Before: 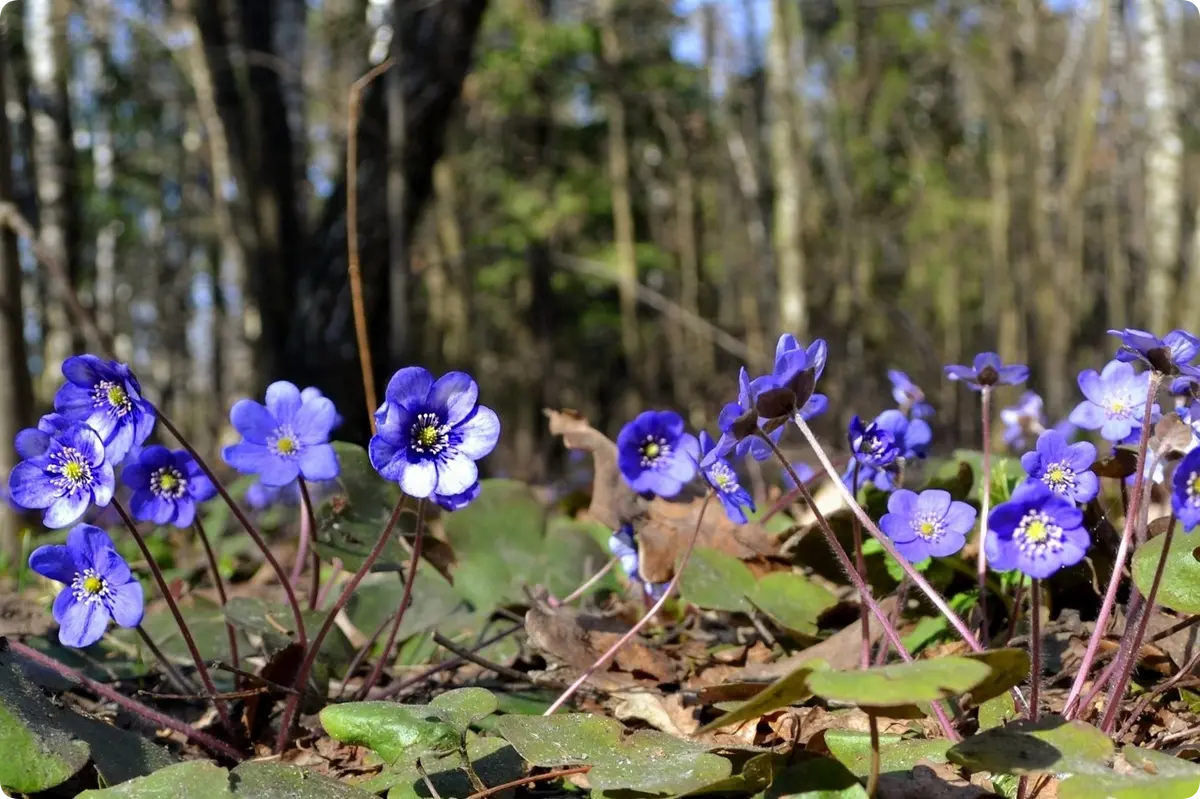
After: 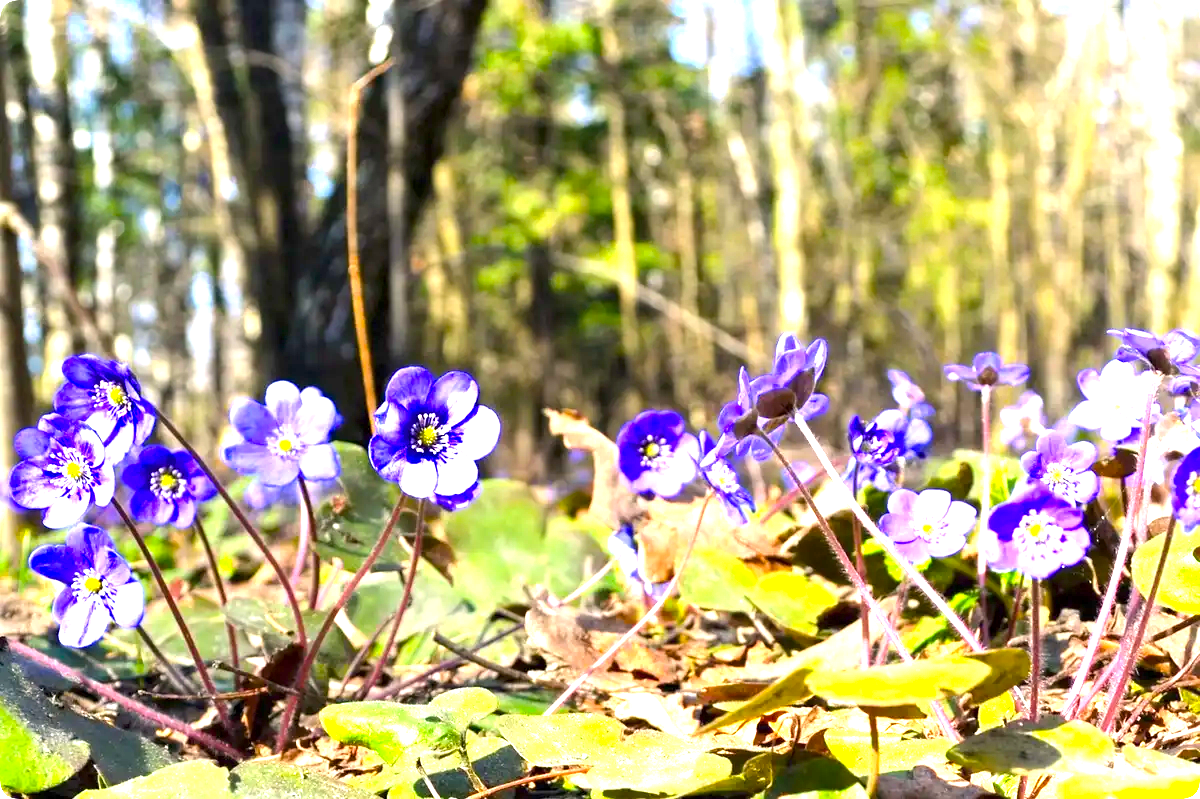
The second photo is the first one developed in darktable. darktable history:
exposure: exposure 2.011 EV, compensate highlight preservation false
color balance rgb: highlights gain › luminance 1.154%, highlights gain › chroma 0.49%, highlights gain › hue 43.06°, linear chroma grading › global chroma 14.444%, perceptual saturation grading › global saturation 18.085%
